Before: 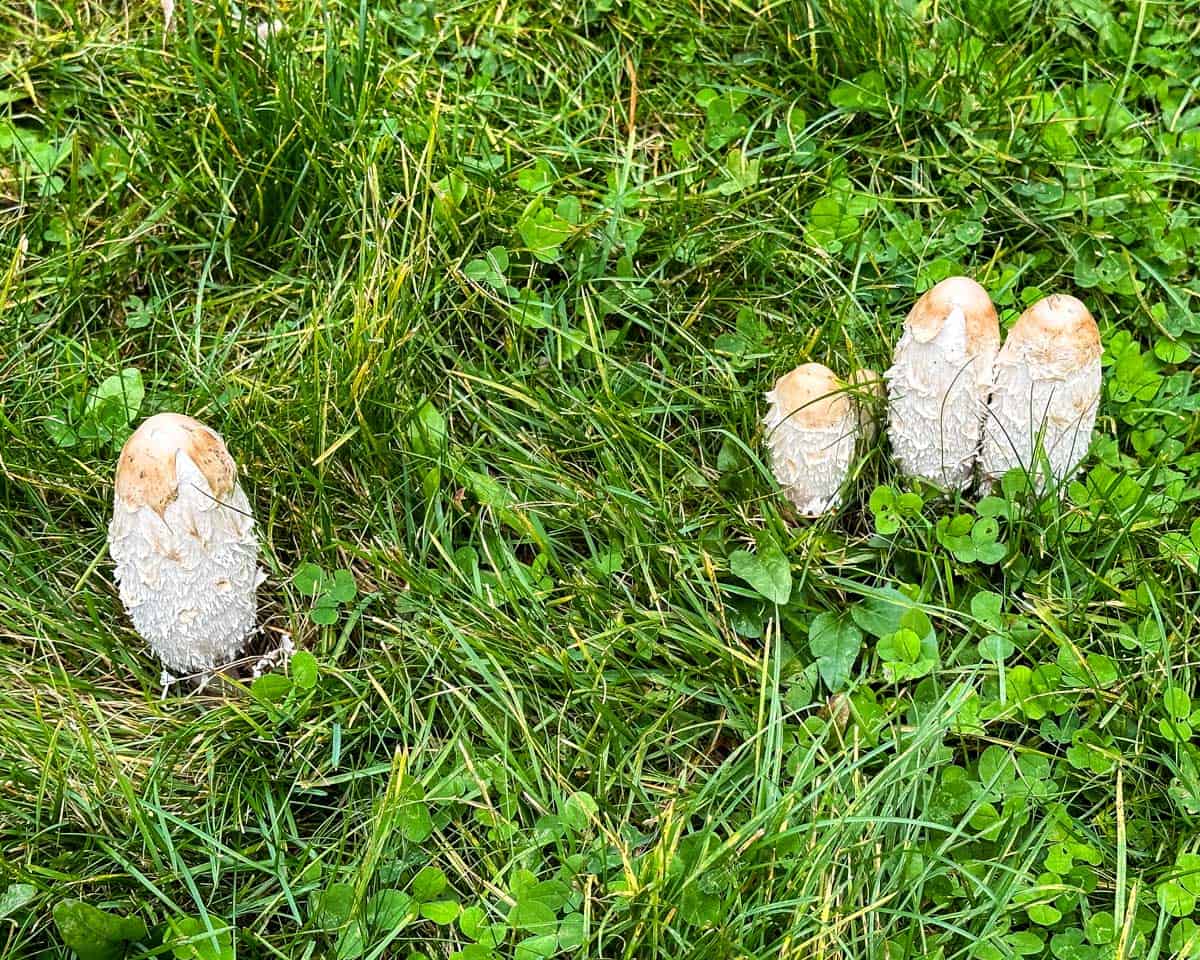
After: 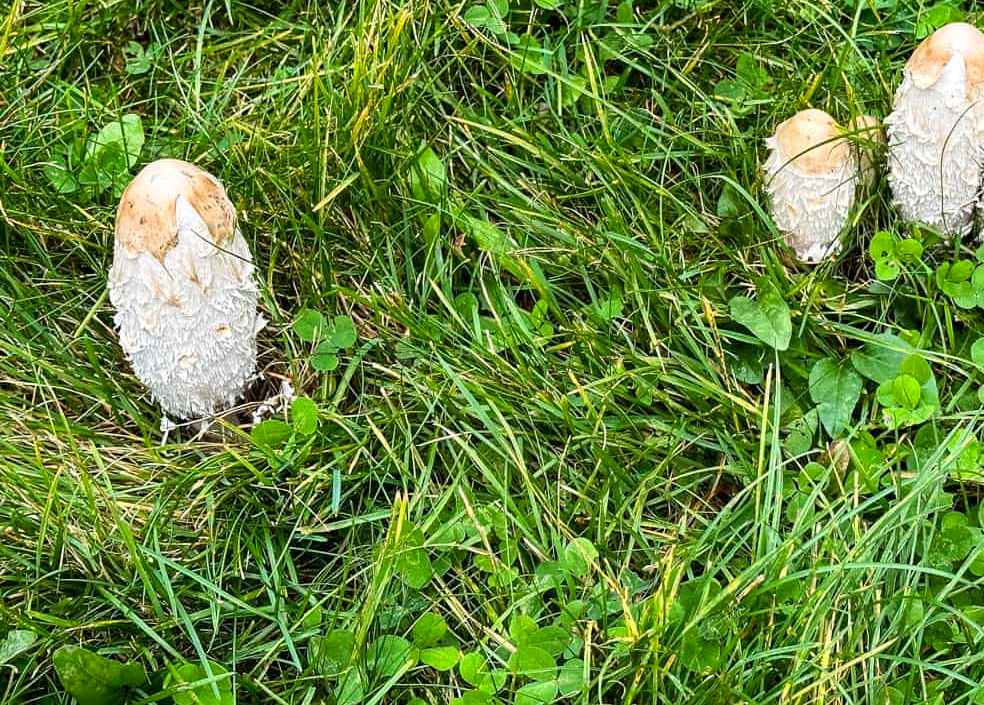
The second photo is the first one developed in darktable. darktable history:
crop: top 26.531%, right 17.959%
contrast brightness saturation: contrast 0.04, saturation 0.07
